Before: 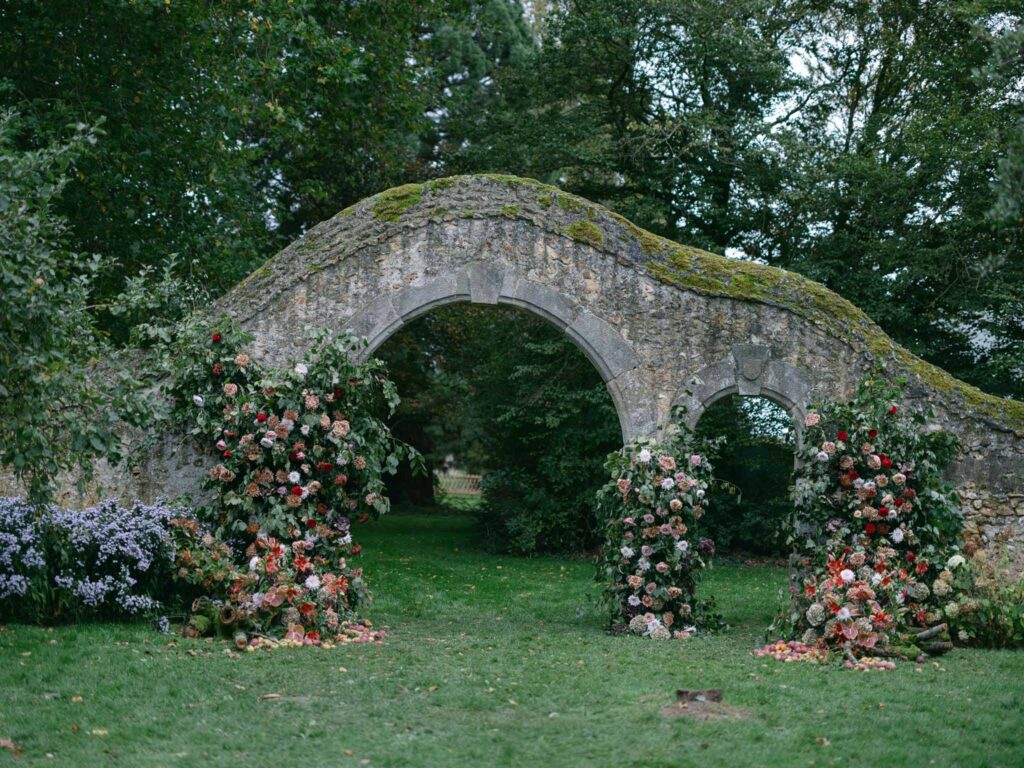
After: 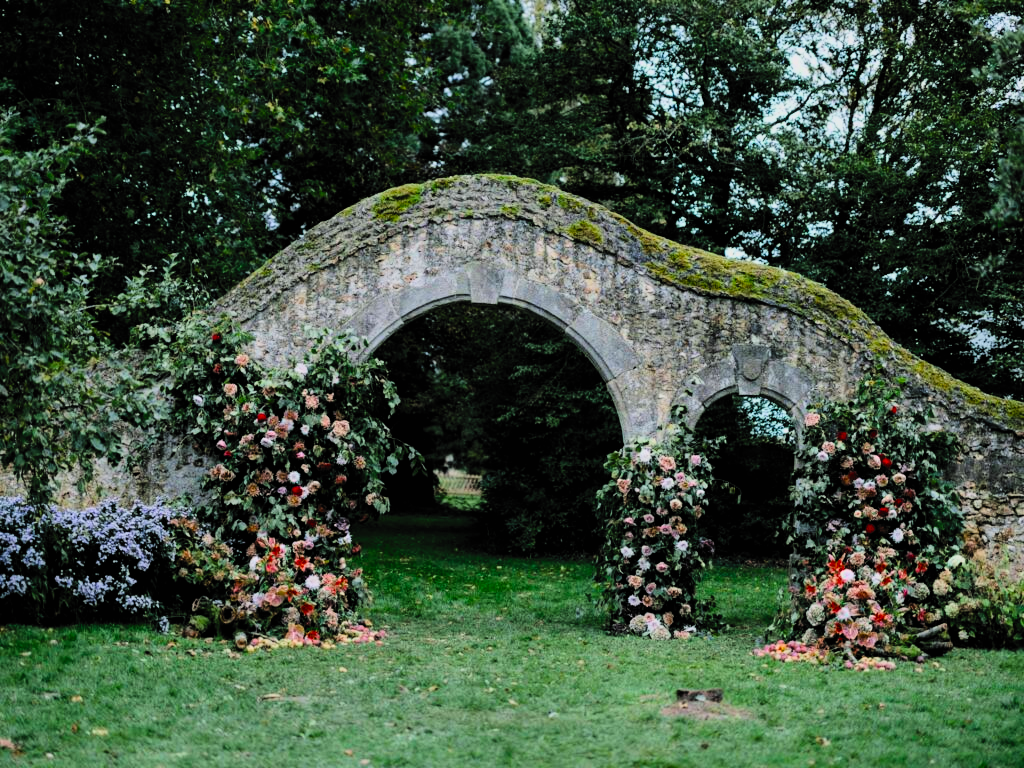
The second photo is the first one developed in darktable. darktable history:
contrast brightness saturation: contrast 0.2, brightness 0.155, saturation 0.143
filmic rgb: black relative exposure -4.39 EV, white relative exposure 5.03 EV, hardness 2.18, latitude 40.13%, contrast 1.152, highlights saturation mix 11.48%, shadows ↔ highlights balance 1.03%, color science v5 (2021), contrast in shadows safe, contrast in highlights safe
